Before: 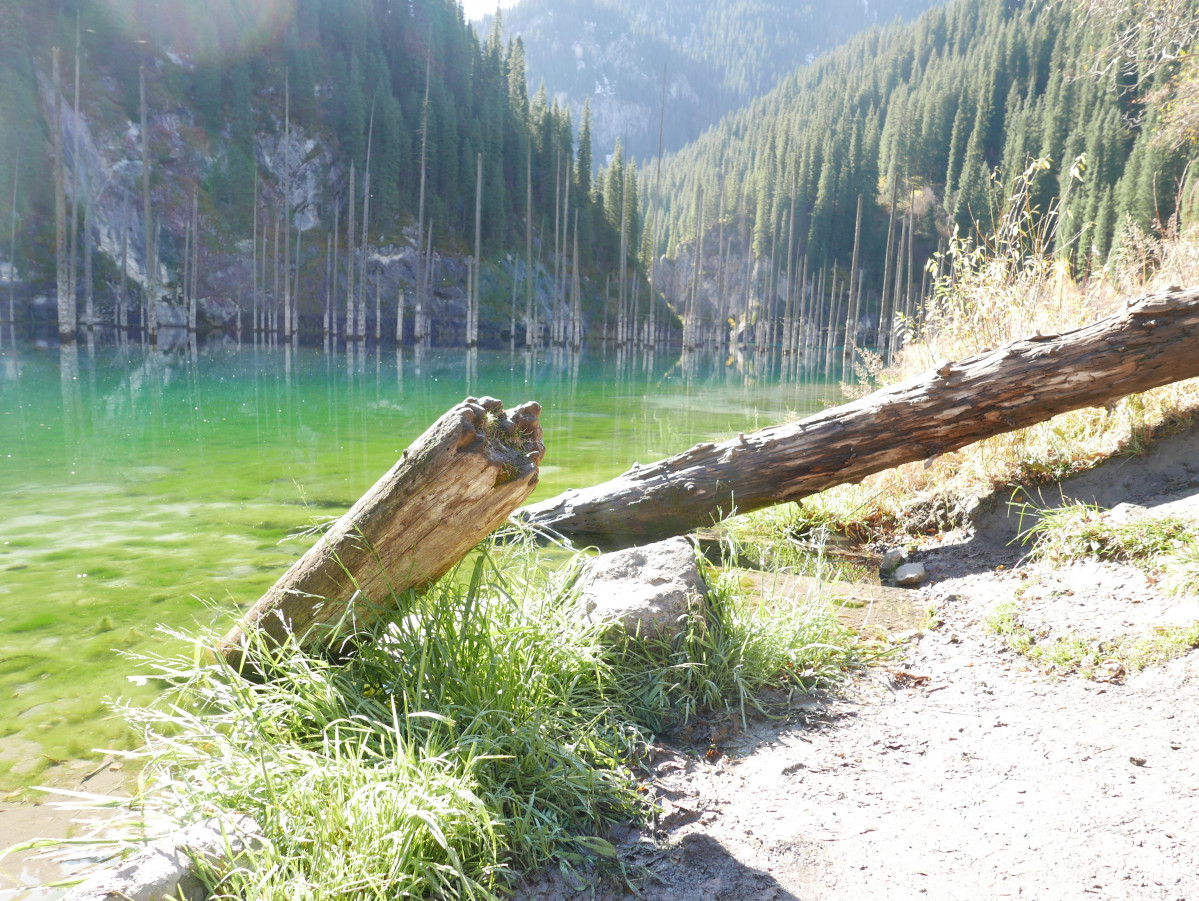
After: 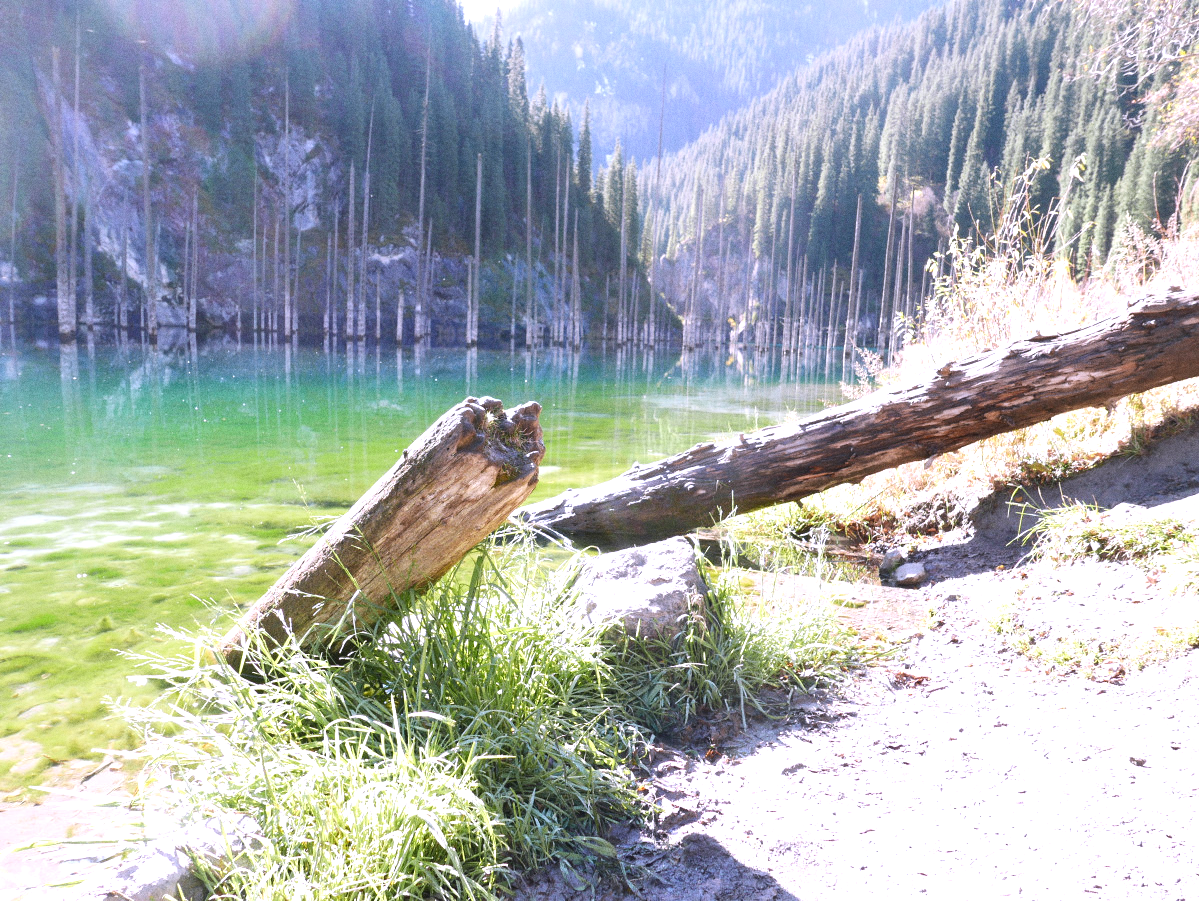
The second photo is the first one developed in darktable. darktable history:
tone equalizer: -8 EV -0.417 EV, -7 EV -0.389 EV, -6 EV -0.333 EV, -5 EV -0.222 EV, -3 EV 0.222 EV, -2 EV 0.333 EV, -1 EV 0.389 EV, +0 EV 0.417 EV, edges refinement/feathering 500, mask exposure compensation -1.57 EV, preserve details no
grain: on, module defaults
white balance: red 1.042, blue 1.17
